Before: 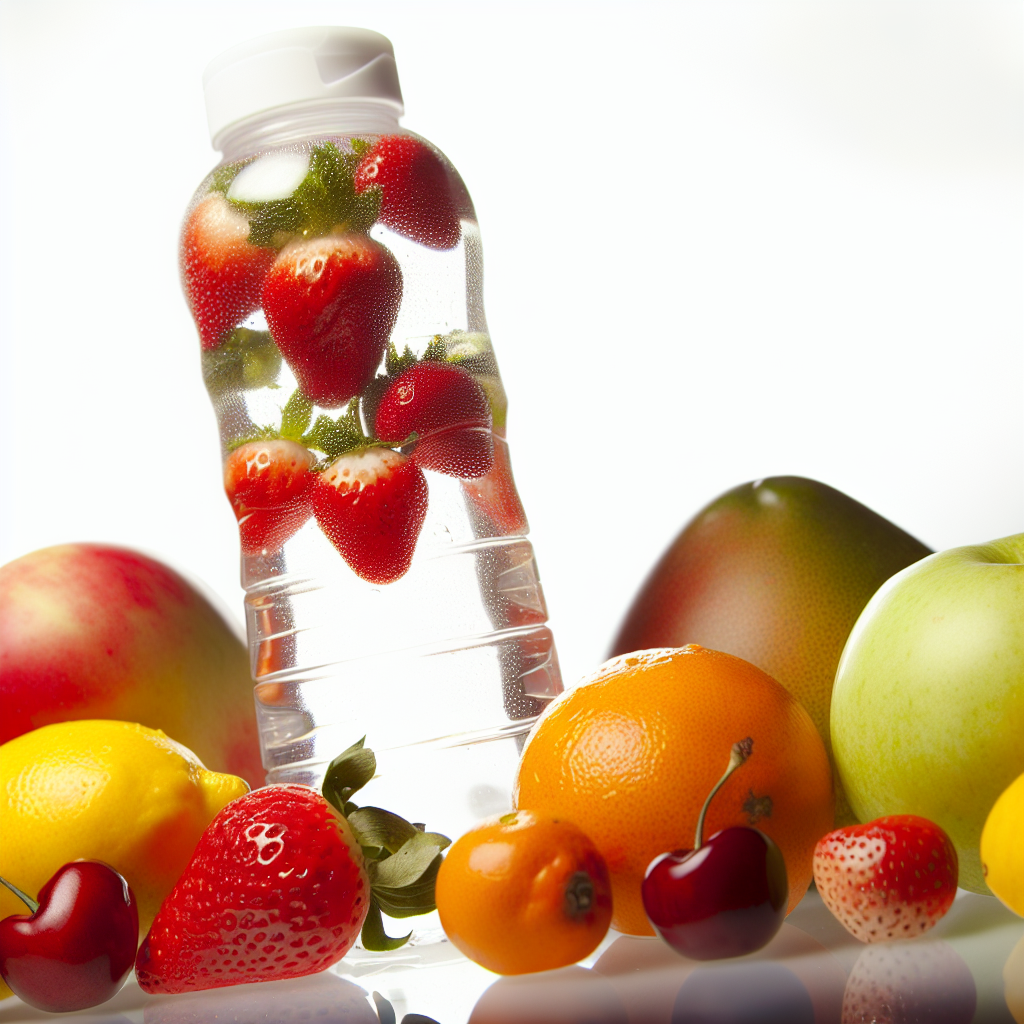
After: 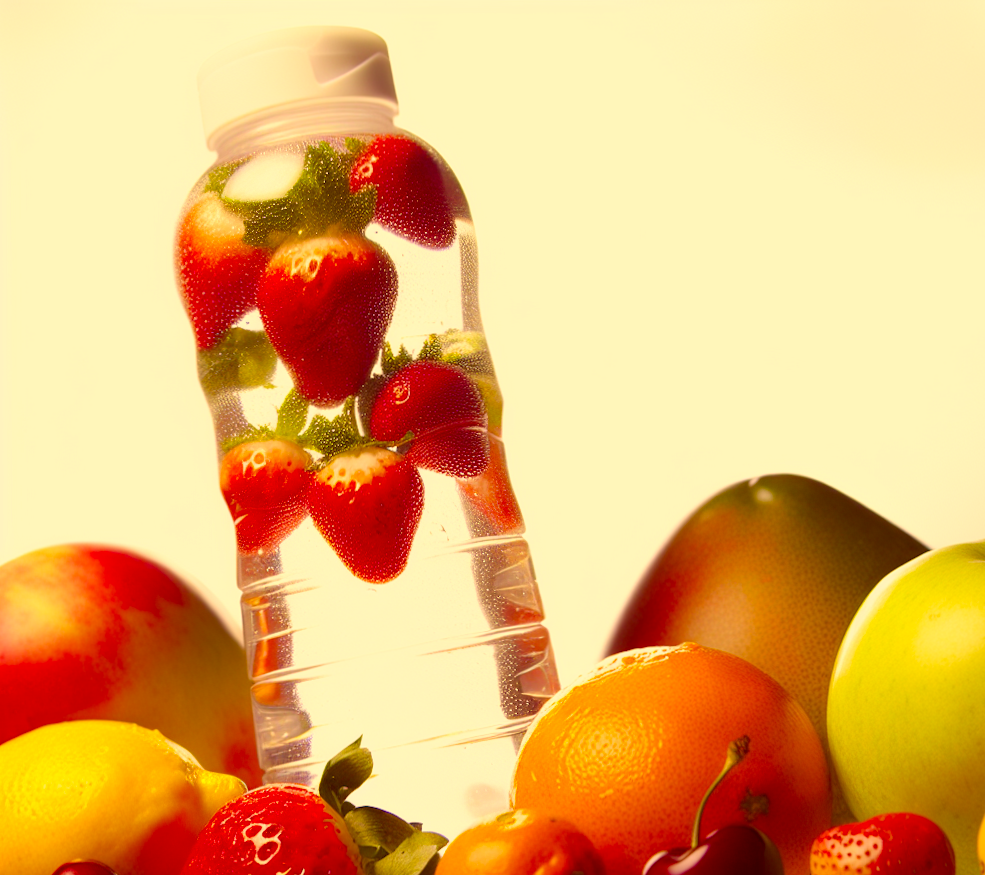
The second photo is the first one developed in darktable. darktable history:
color correction: highlights a* 10.12, highlights b* 39.04, shadows a* 14.62, shadows b* 3.37
color balance rgb: linear chroma grading › global chroma 9.31%, global vibrance 41.49%
crop and rotate: angle 0.2°, left 0.275%, right 3.127%, bottom 14.18%
white balance: red 1.004, blue 1.024
